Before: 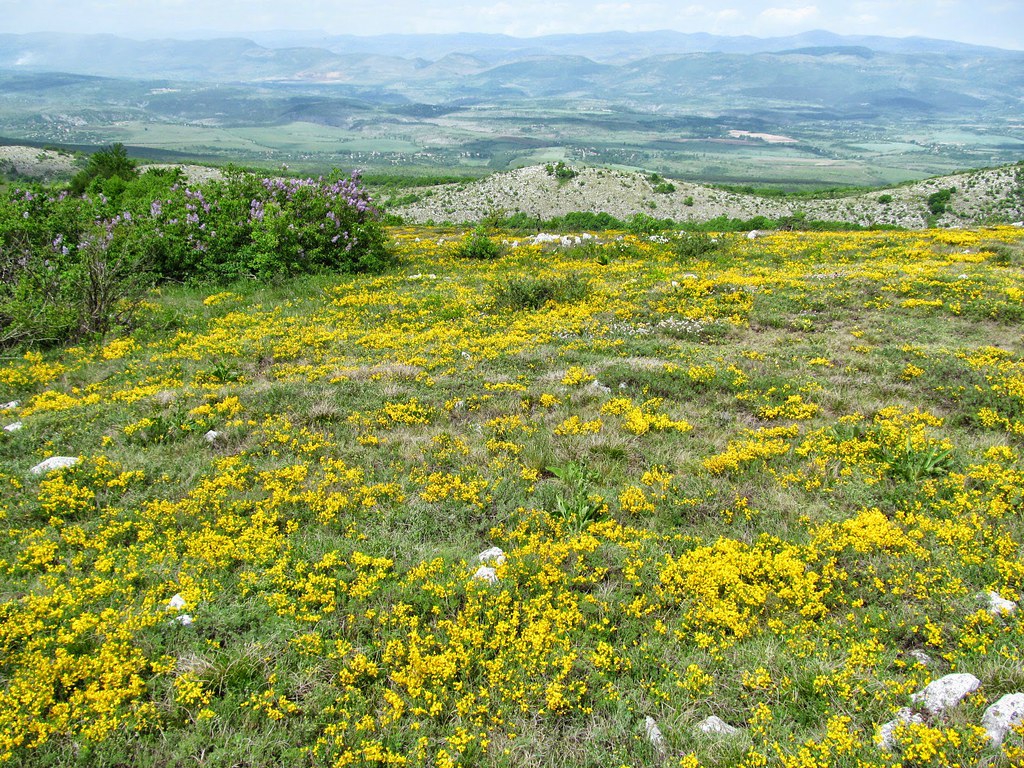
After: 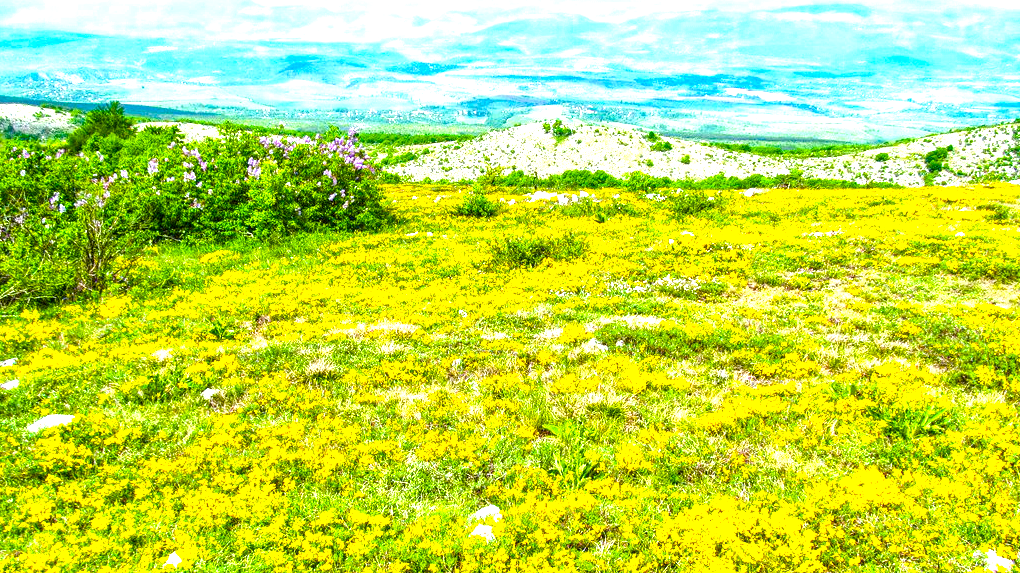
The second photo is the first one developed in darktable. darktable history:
local contrast: detail 130%
crop: left 0.387%, top 5.469%, bottom 19.809%
color balance rgb: linear chroma grading › global chroma 25%, perceptual saturation grading › global saturation 40%, perceptual saturation grading › highlights -50%, perceptual saturation grading › shadows 30%, perceptual brilliance grading › global brilliance 25%, global vibrance 60%
exposure: exposure 0.669 EV, compensate highlight preservation false
